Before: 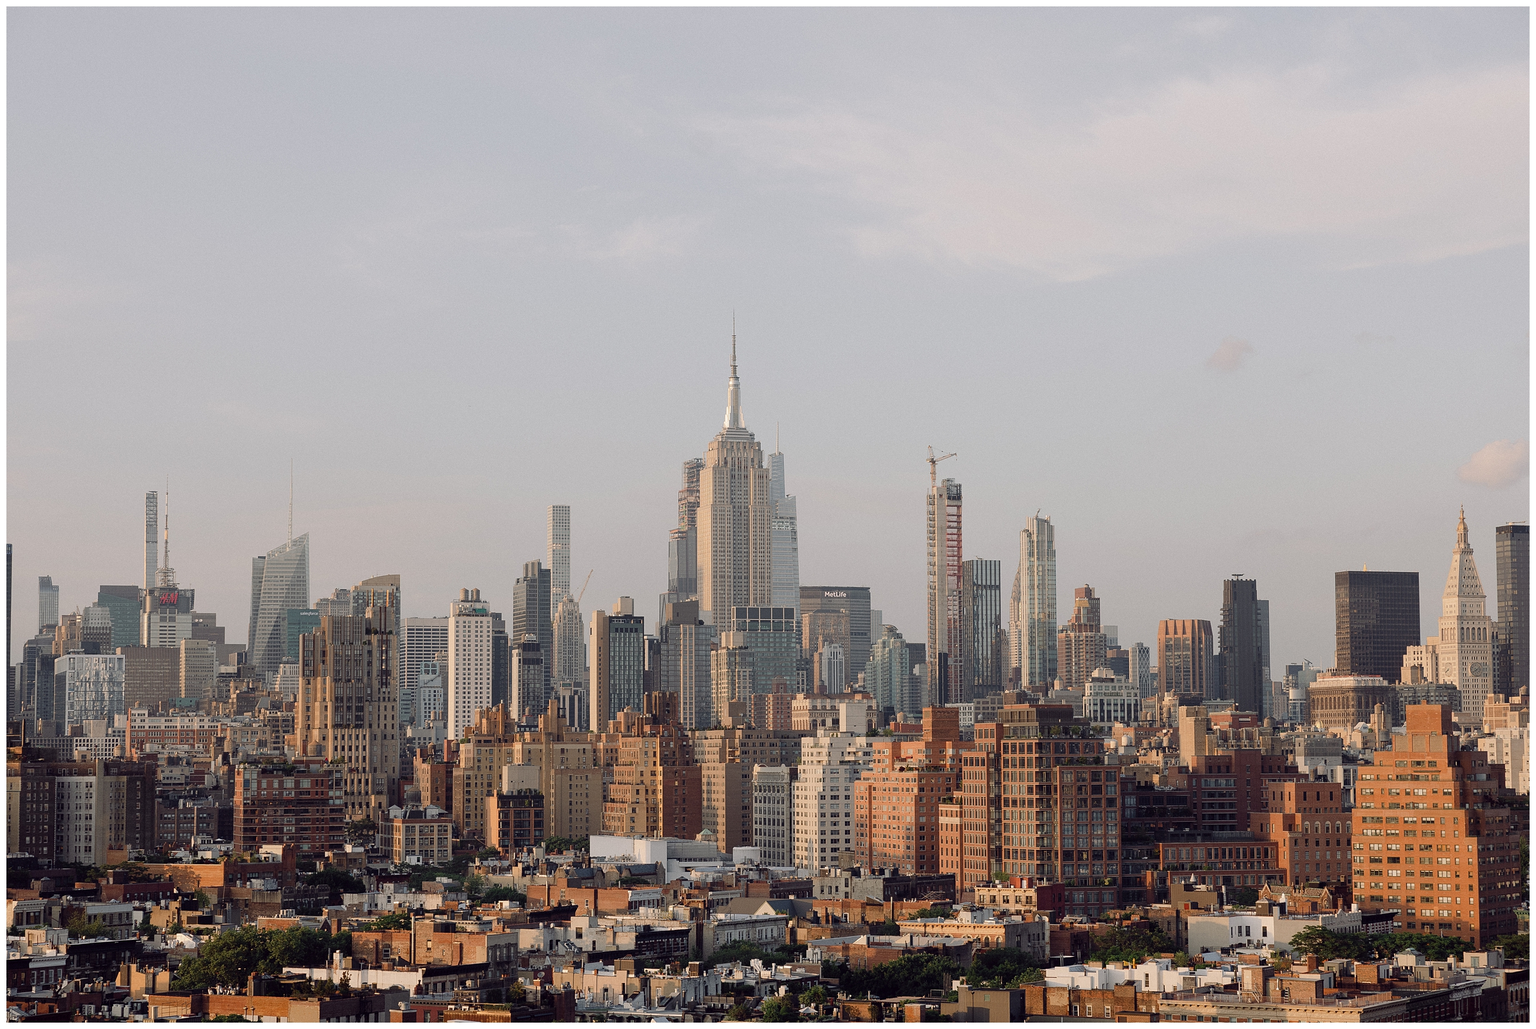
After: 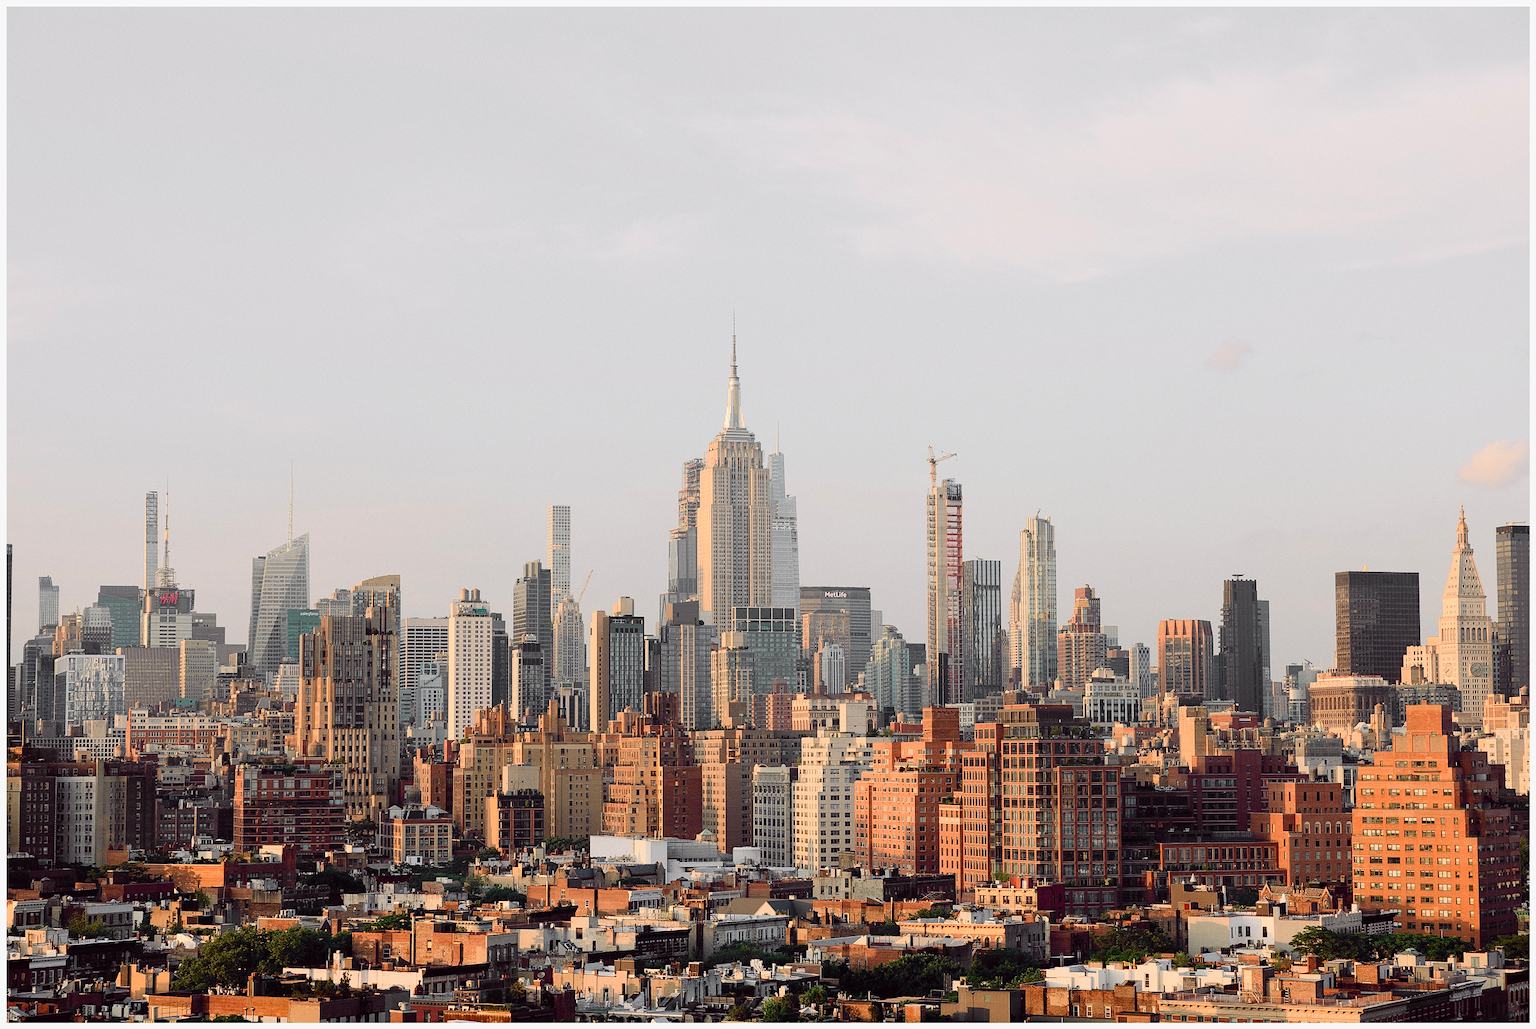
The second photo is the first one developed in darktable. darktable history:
tone curve: curves: ch0 [(0, 0) (0.131, 0.116) (0.316, 0.345) (0.501, 0.584) (0.629, 0.732) (0.812, 0.888) (1, 0.974)]; ch1 [(0, 0) (0.366, 0.367) (0.475, 0.453) (0.494, 0.497) (0.504, 0.503) (0.553, 0.584) (1, 1)]; ch2 [(0, 0) (0.333, 0.346) (0.375, 0.375) (0.424, 0.43) (0.476, 0.492) (0.502, 0.501) (0.533, 0.556) (0.566, 0.599) (0.614, 0.653) (1, 1)], color space Lab, independent channels, preserve colors none
